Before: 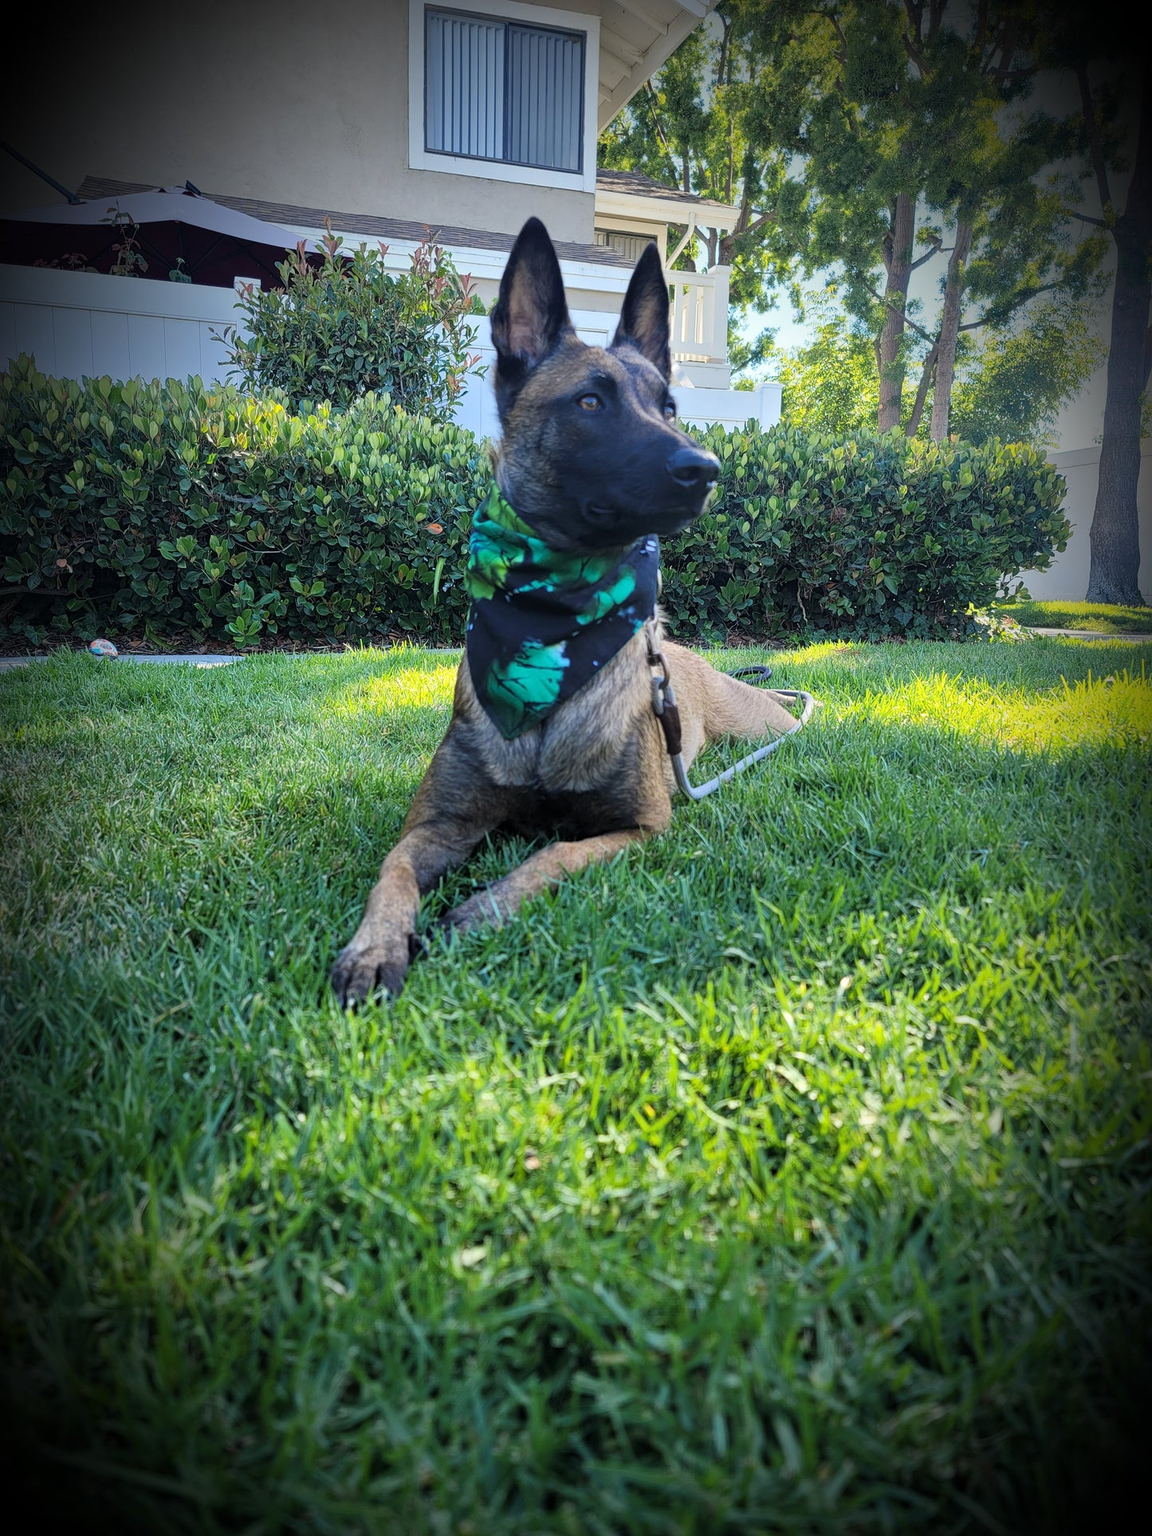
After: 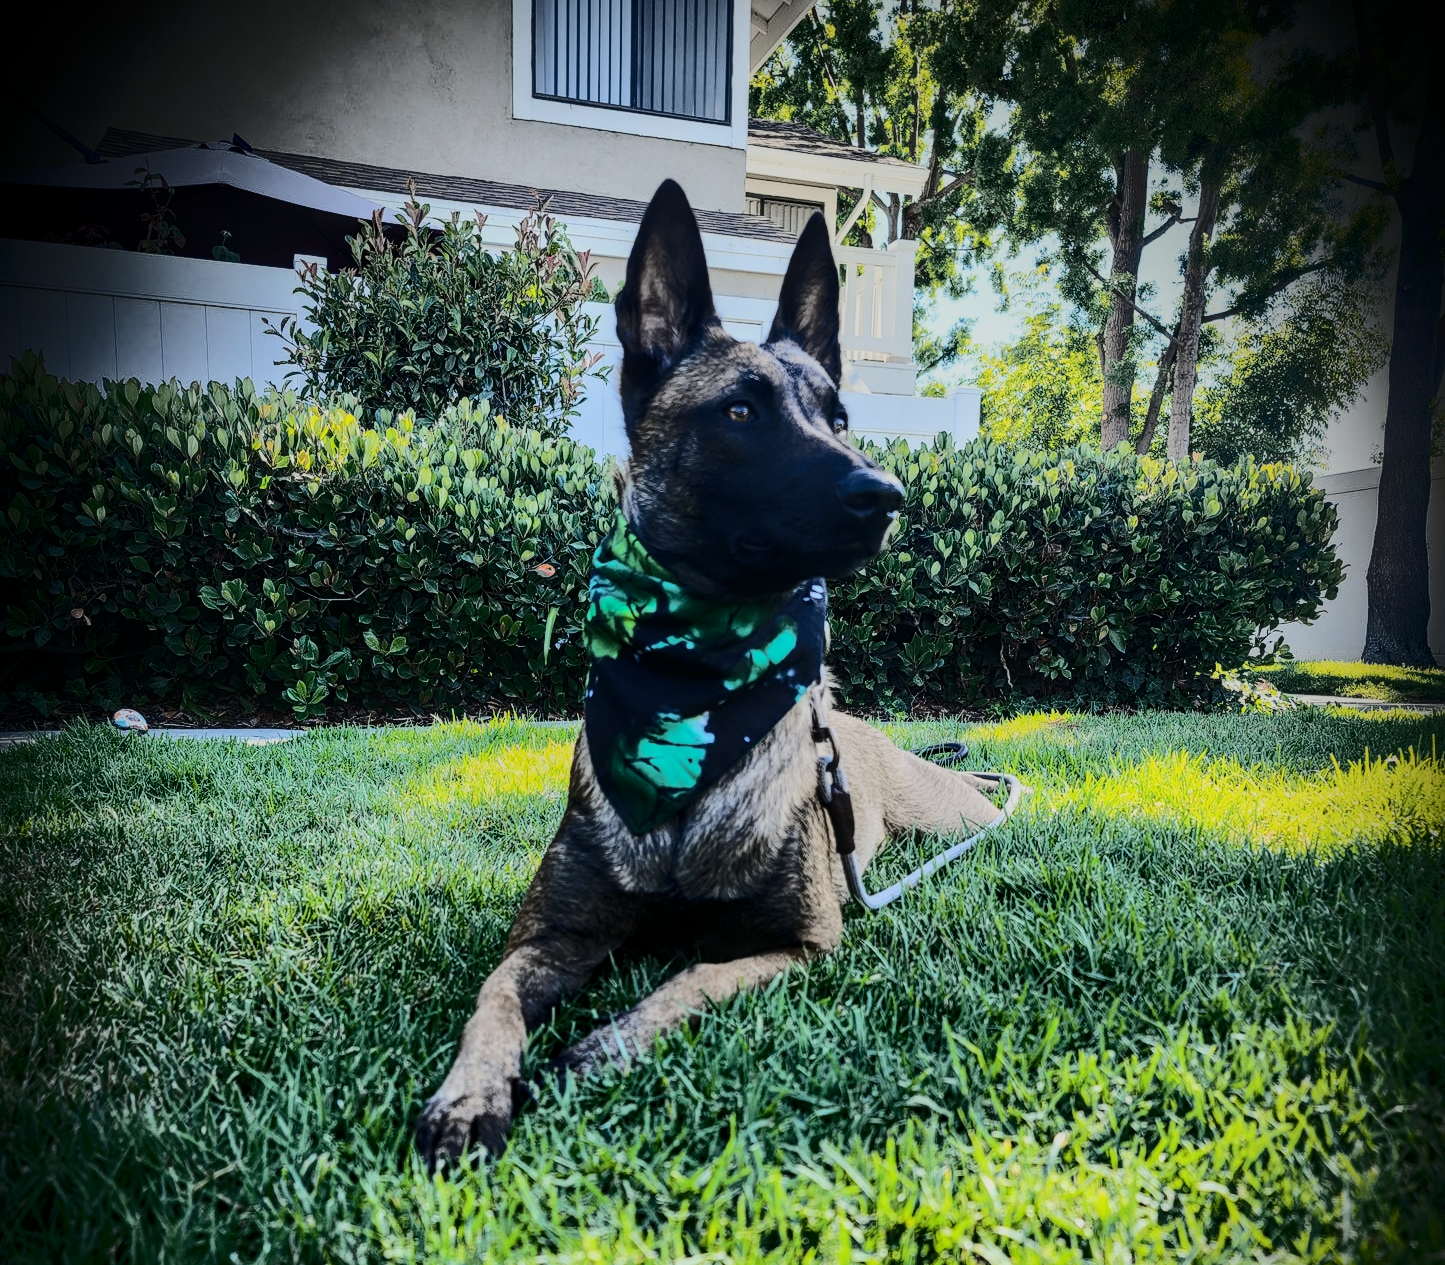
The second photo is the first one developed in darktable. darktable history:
rgb curve: curves: ch0 [(0, 0) (0.284, 0.292) (0.505, 0.644) (1, 1)], compensate middle gray true
crop and rotate: top 4.848%, bottom 29.503%
exposure: exposure -1 EV, compensate highlight preservation false
tone equalizer: on, module defaults
tone curve: curves: ch0 [(0, 0) (0.094, 0.039) (0.243, 0.155) (0.411, 0.482) (0.479, 0.583) (0.654, 0.742) (0.793, 0.851) (0.994, 0.974)]; ch1 [(0, 0) (0.161, 0.092) (0.35, 0.33) (0.392, 0.392) (0.456, 0.456) (0.505, 0.502) (0.537, 0.518) (0.553, 0.53) (0.573, 0.569) (0.718, 0.718) (1, 1)]; ch2 [(0, 0) (0.346, 0.362) (0.411, 0.412) (0.502, 0.502) (0.531, 0.521) (0.576, 0.553) (0.615, 0.621) (1, 1)], color space Lab, independent channels, preserve colors none
local contrast: on, module defaults
